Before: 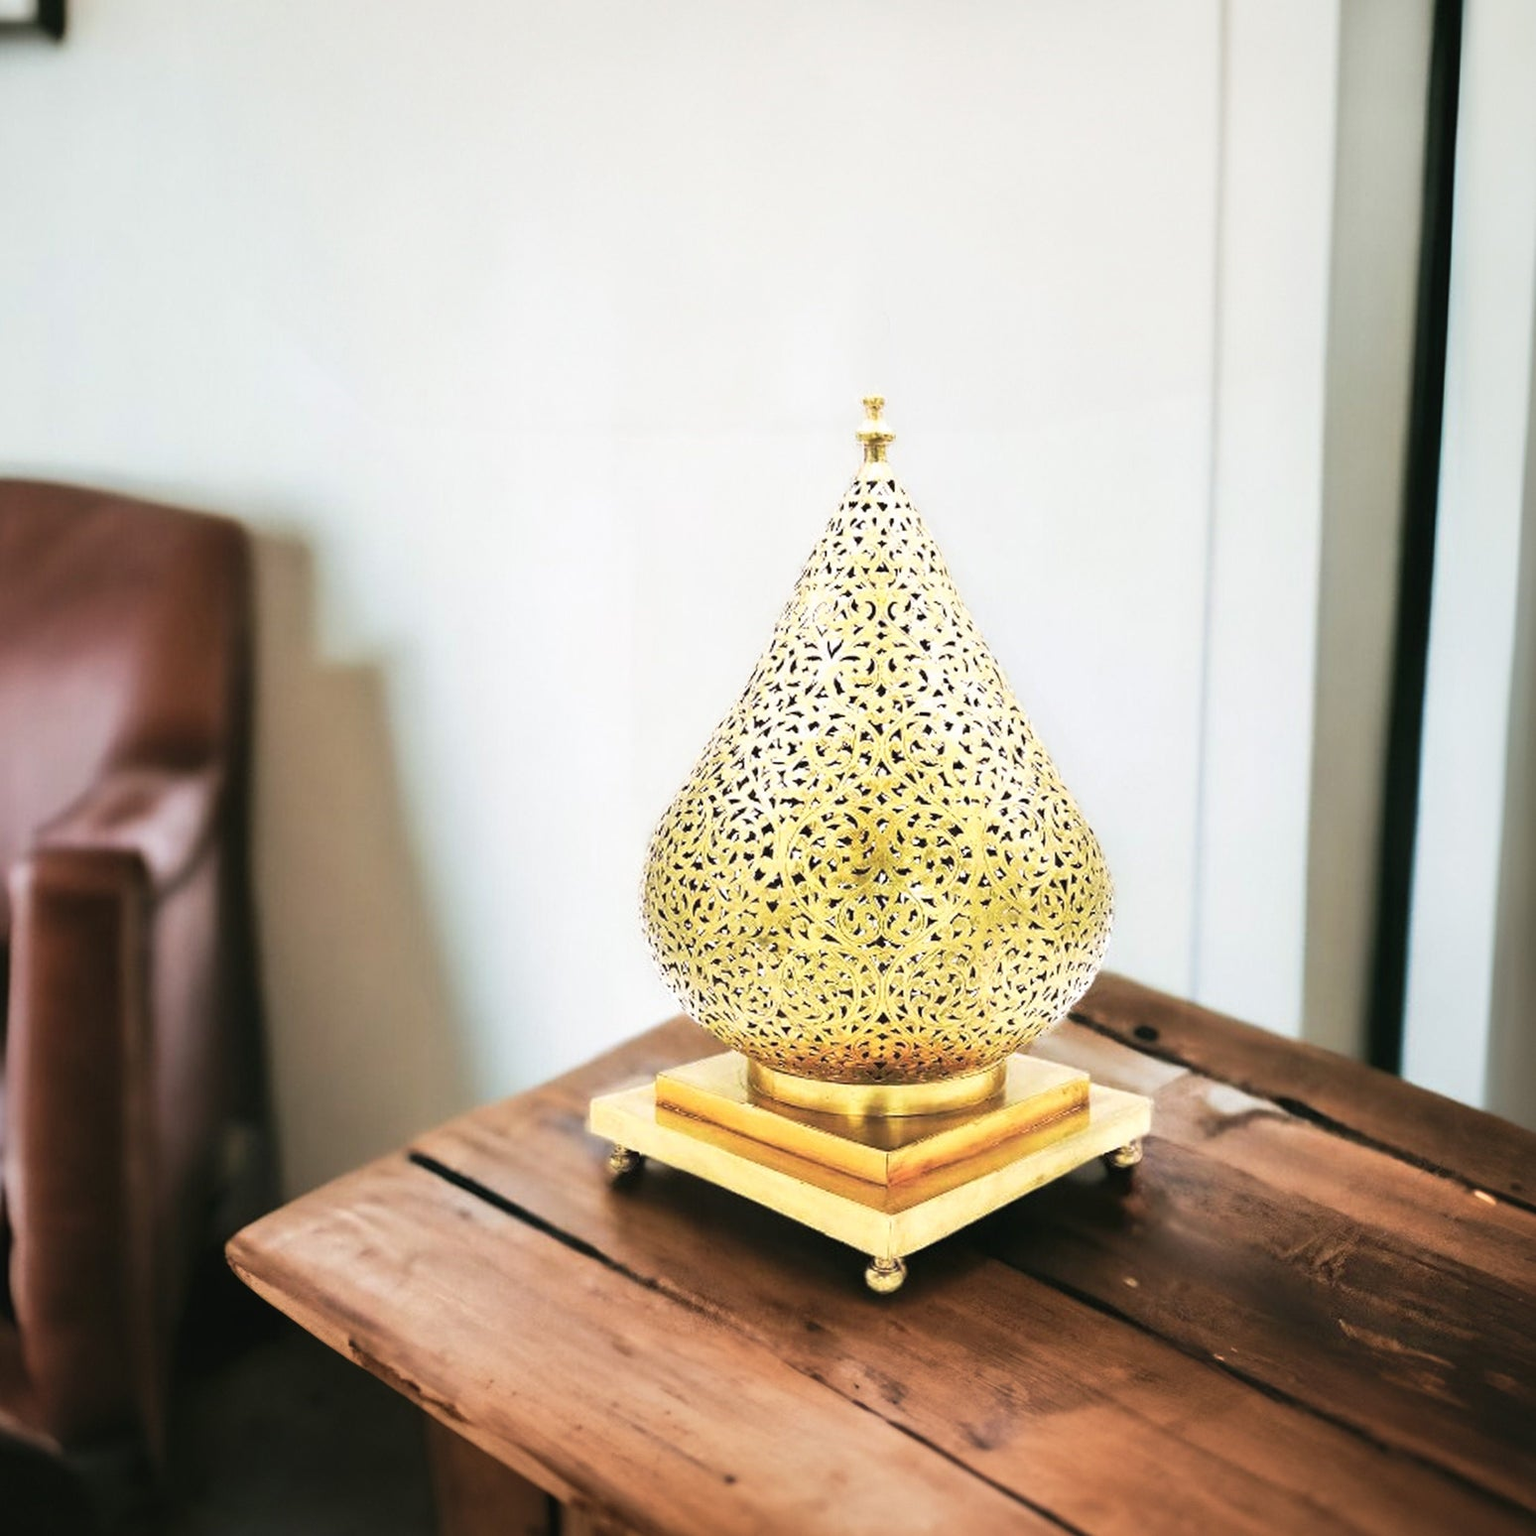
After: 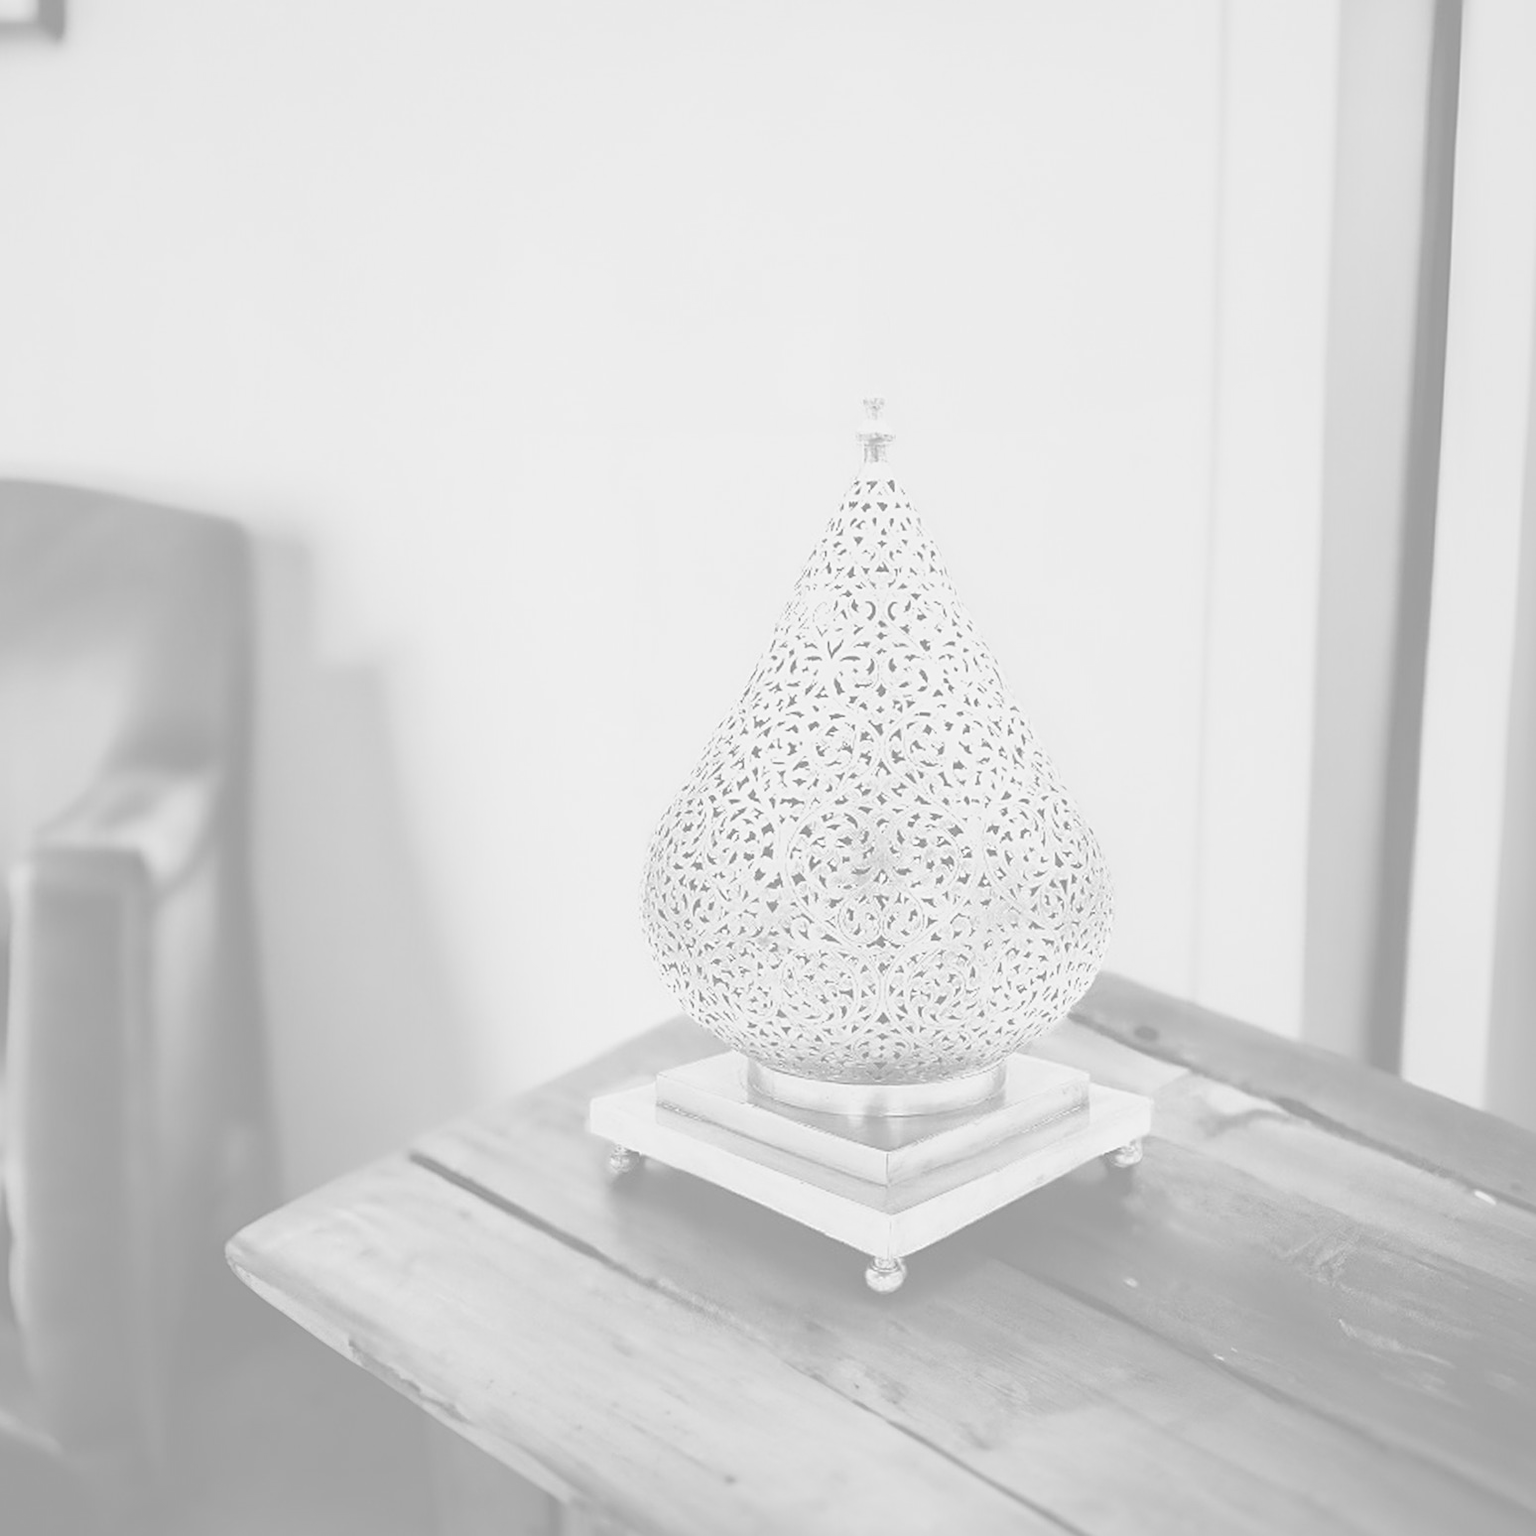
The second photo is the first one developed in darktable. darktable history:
exposure: exposure 0.376 EV, compensate highlight preservation false
colorize: hue 331.2°, saturation 75%, source mix 30.28%, lightness 70.52%, version 1
sharpen: on, module defaults
monochrome: a 30.25, b 92.03
